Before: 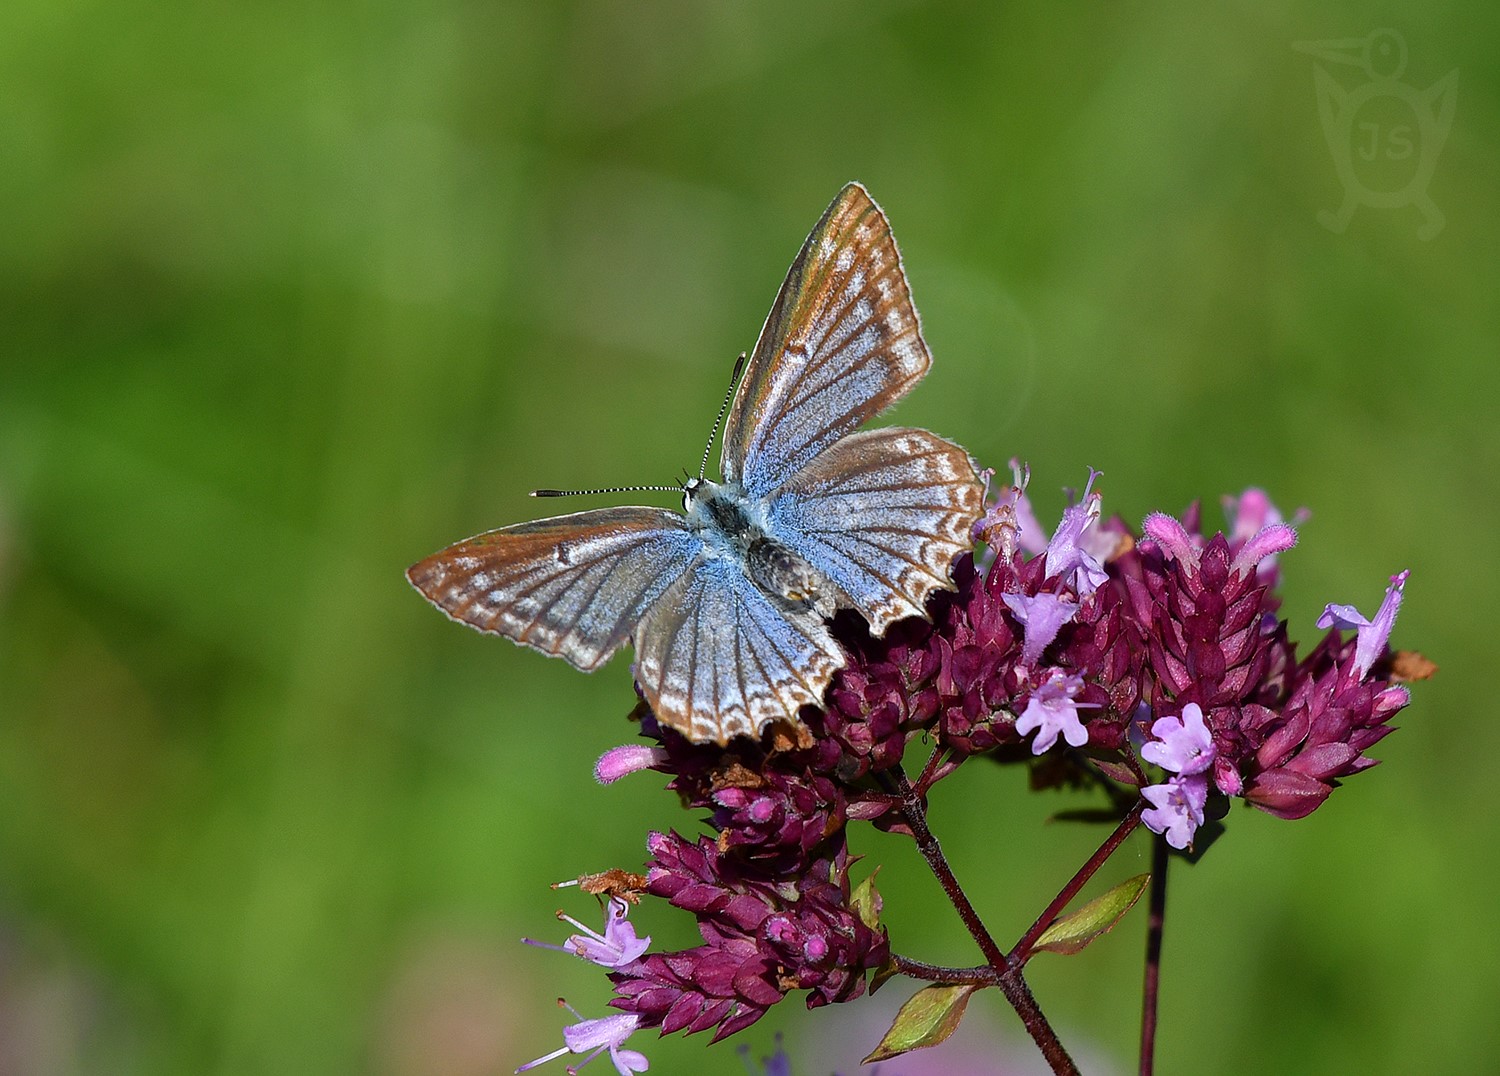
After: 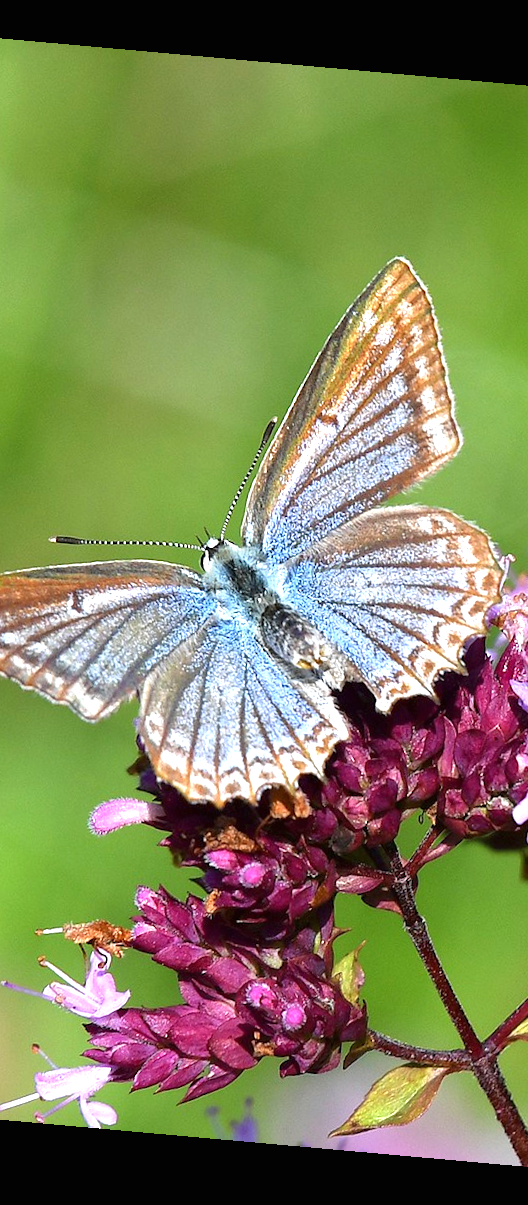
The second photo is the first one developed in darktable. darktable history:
crop: left 33.36%, right 33.36%
rotate and perspective: rotation 5.12°, automatic cropping off
exposure: black level correction 0, exposure 1.1 EV, compensate exposure bias true, compensate highlight preservation false
